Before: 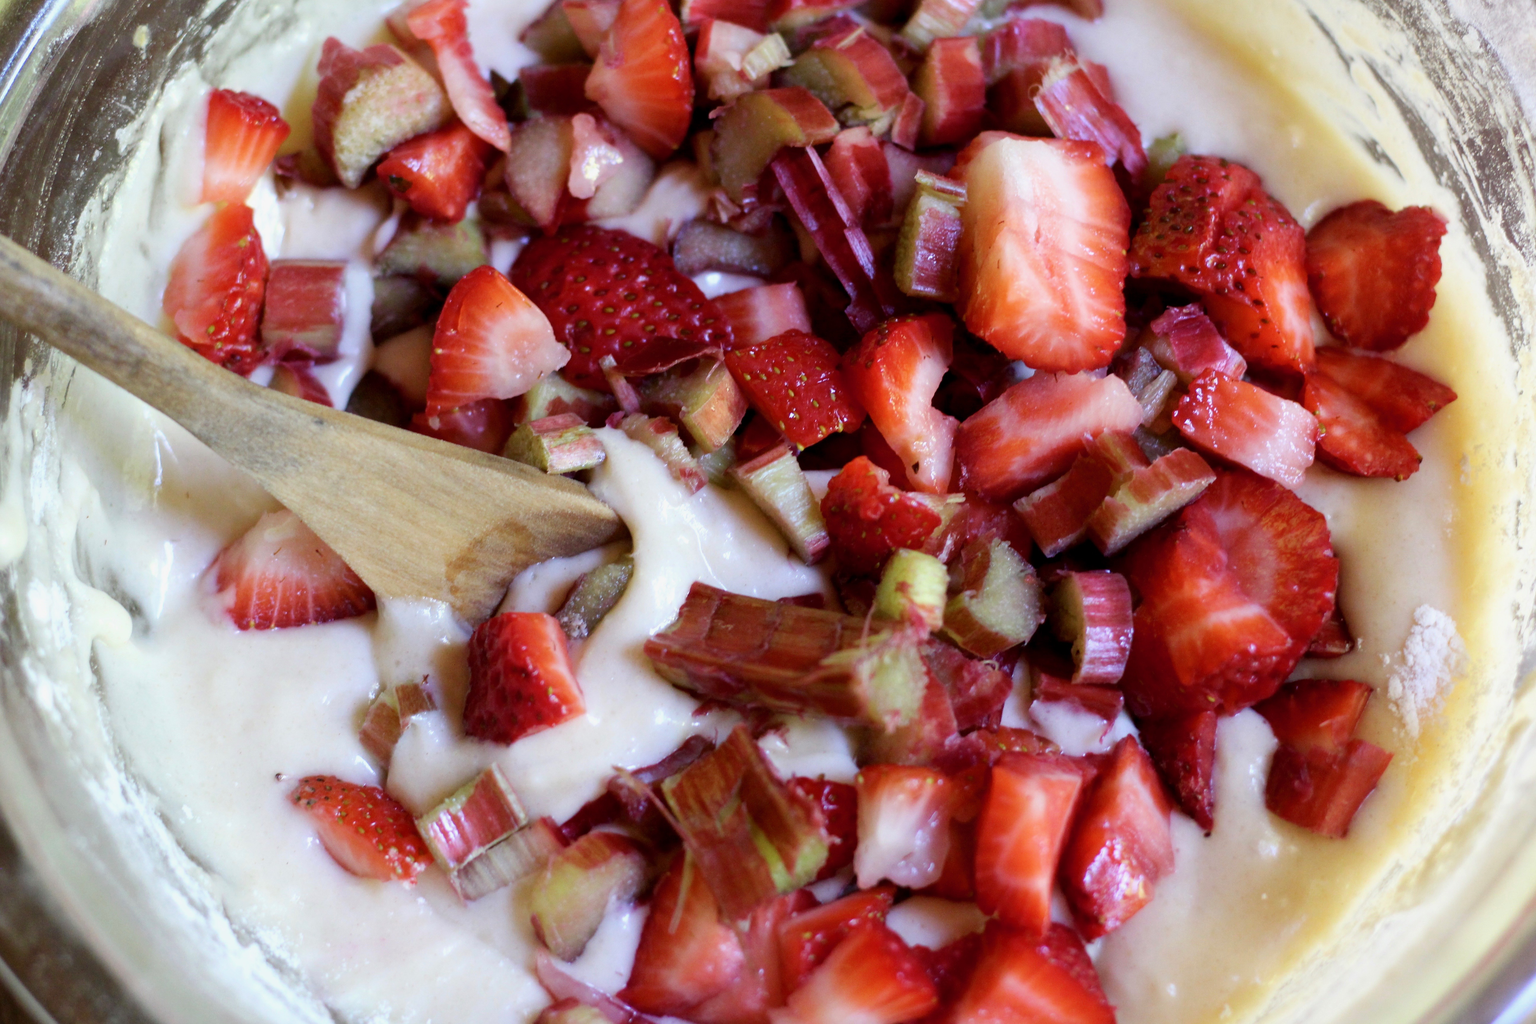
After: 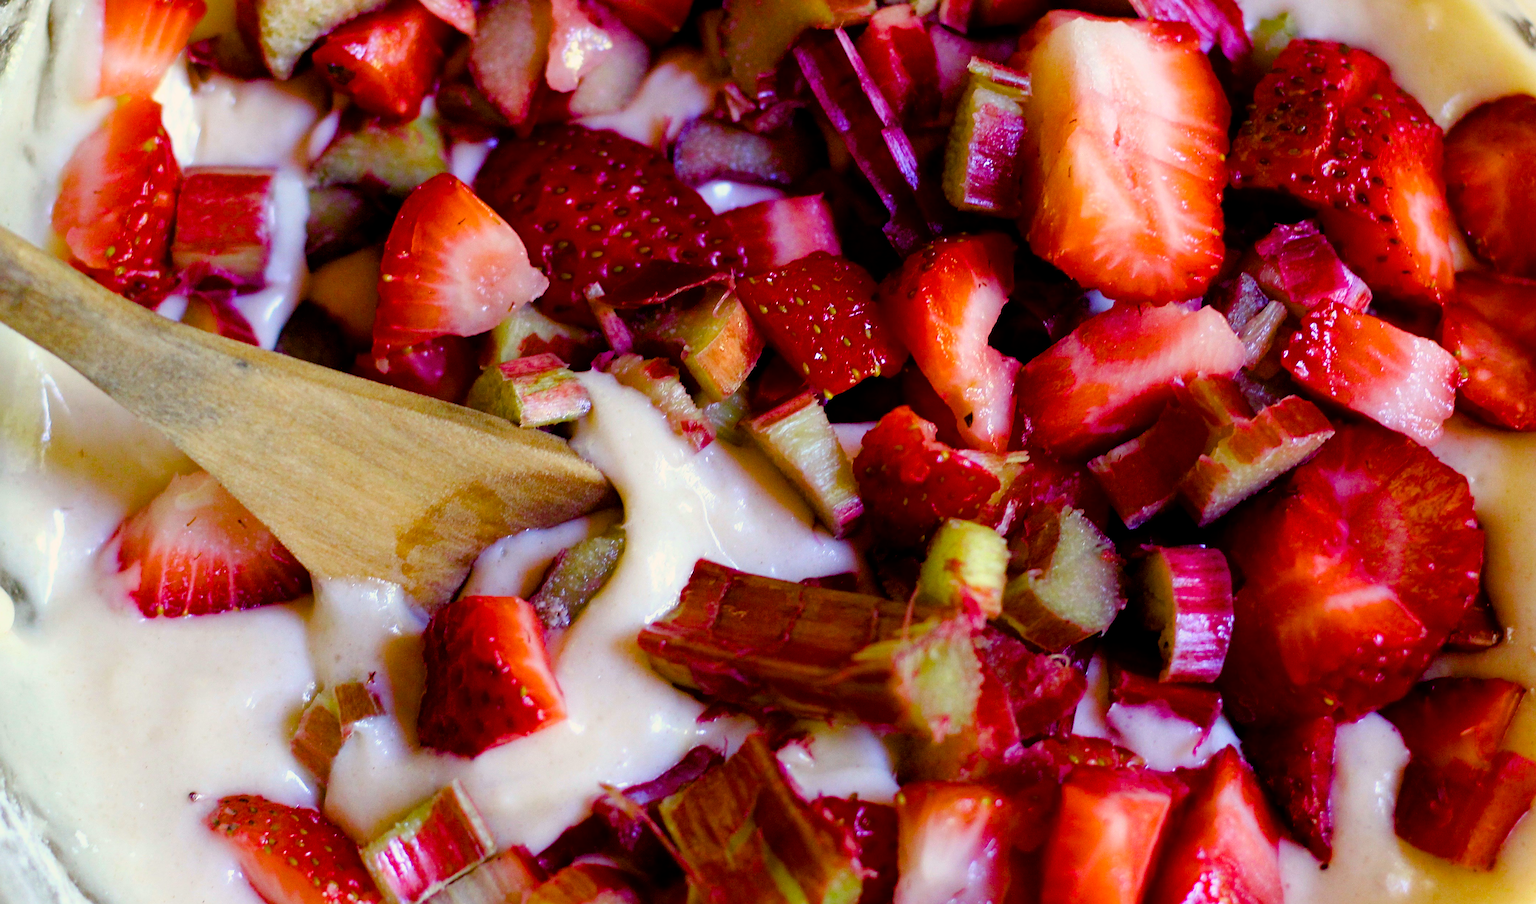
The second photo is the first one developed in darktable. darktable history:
sharpen: on, module defaults
crop: left 7.856%, top 12.05%, right 10.033%, bottom 15.41%
haze removal: compatibility mode true, adaptive false
color balance rgb: highlights gain › chroma 3.06%, highlights gain › hue 73.95°, linear chroma grading › global chroma 40.635%, perceptual saturation grading › global saturation 13.786%, perceptual saturation grading › highlights -30.902%, perceptual saturation grading › shadows 51.051%
